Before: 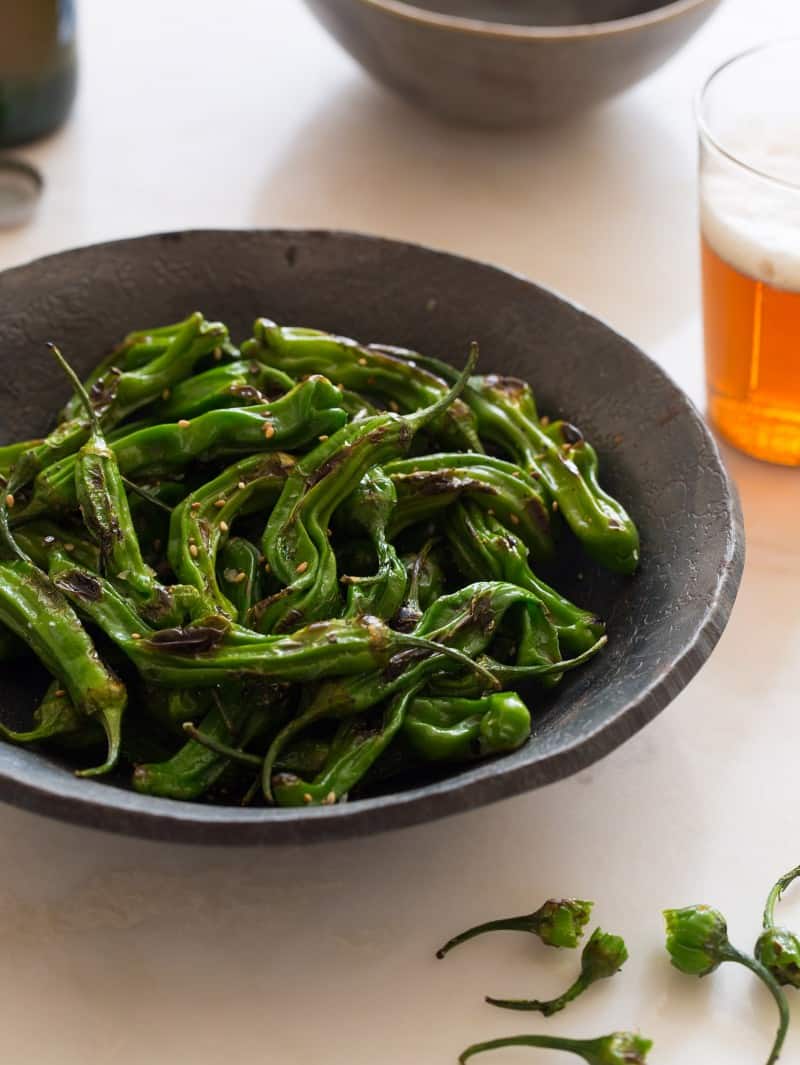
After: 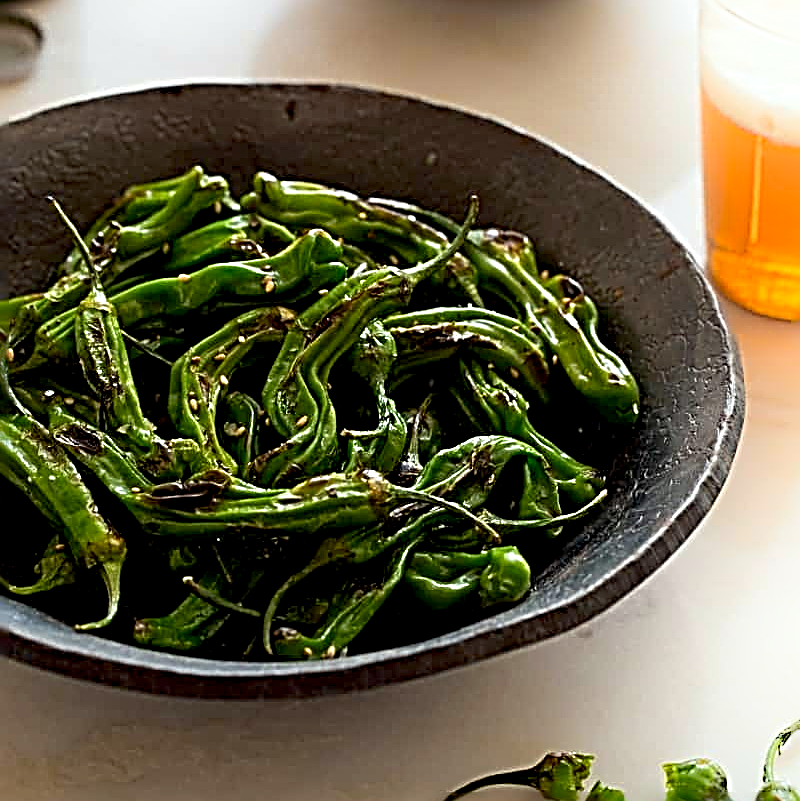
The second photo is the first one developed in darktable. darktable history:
tone equalizer: smoothing diameter 24.78%, edges refinement/feathering 10.33, preserve details guided filter
crop: top 13.733%, bottom 11.025%
sharpen: radius 3.201, amount 1.729
color correction: highlights a* -2.48, highlights b* 2.26
shadows and highlights: shadows -21.46, highlights 99.52, highlights color adjustment 52.9%, soften with gaussian
haze removal: compatibility mode true, adaptive false
exposure: black level correction 0.011, compensate exposure bias true, compensate highlight preservation false
